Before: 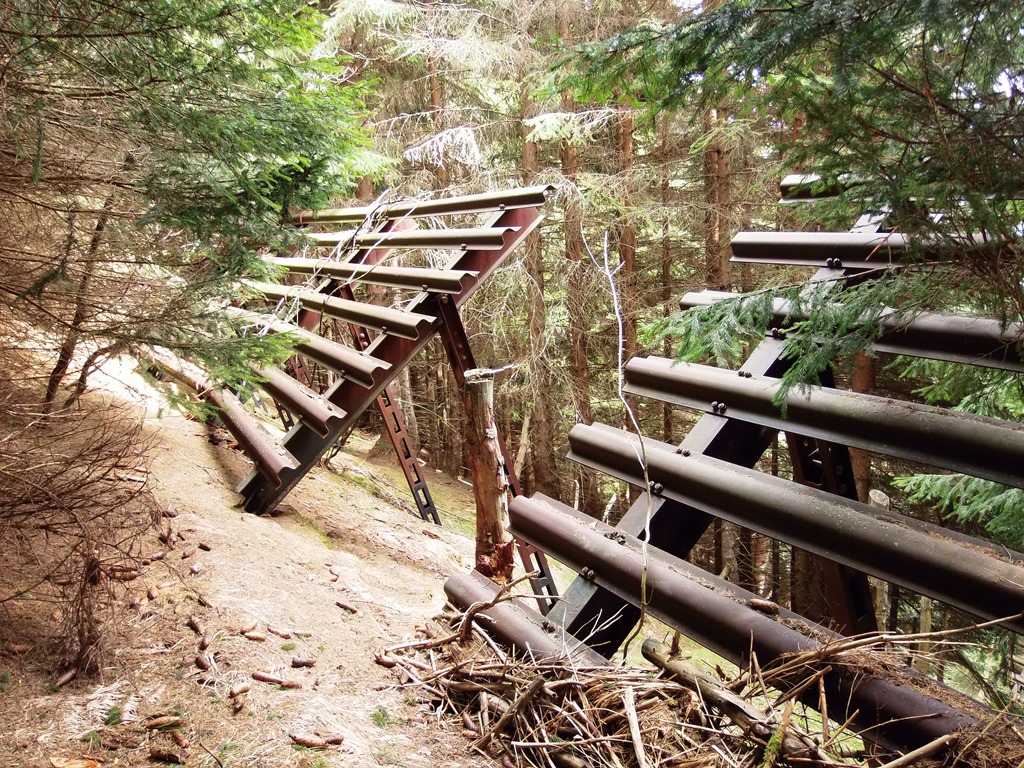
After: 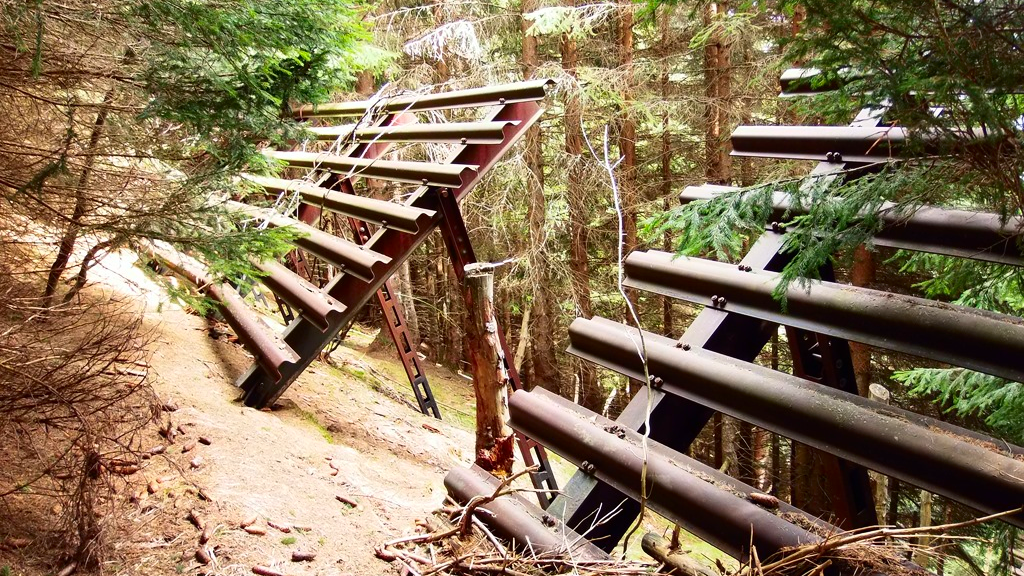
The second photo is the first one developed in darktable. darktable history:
contrast brightness saturation: contrast 0.16, saturation 0.32
crop: top 13.819%, bottom 11.169%
